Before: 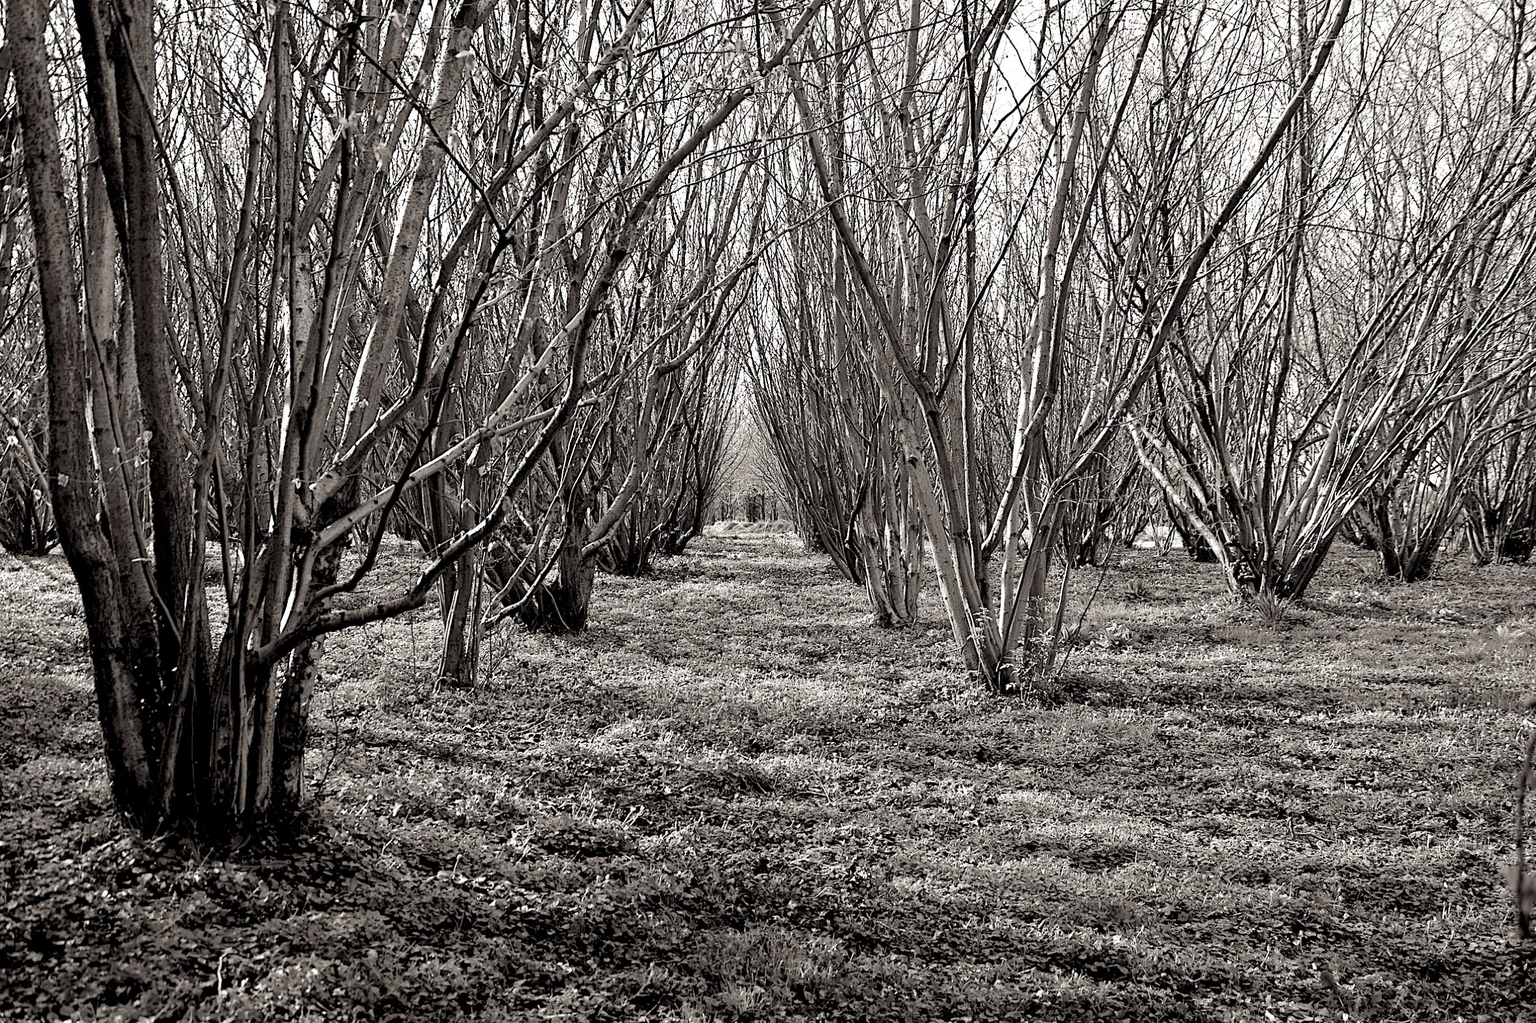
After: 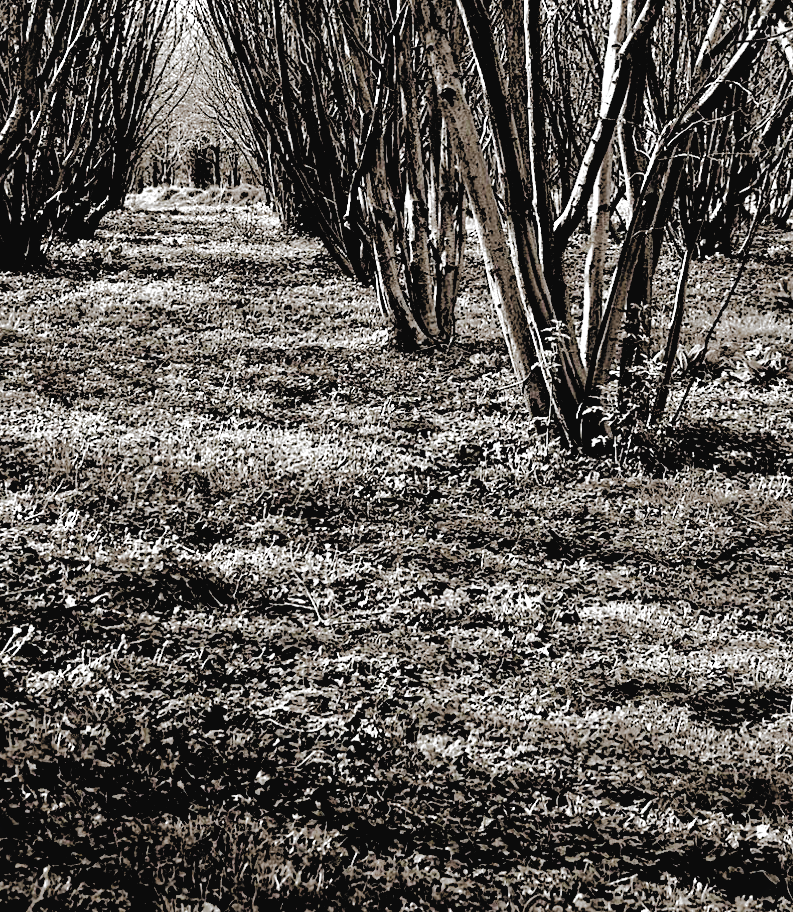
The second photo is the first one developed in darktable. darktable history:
shadows and highlights: shadows 39.58, highlights -59.83
crop: left 40.5%, top 39.115%, right 25.949%, bottom 2.977%
tone curve: curves: ch0 [(0, 0) (0.003, 0.038) (0.011, 0.035) (0.025, 0.03) (0.044, 0.044) (0.069, 0.062) (0.1, 0.087) (0.136, 0.114) (0.177, 0.15) (0.224, 0.193) (0.277, 0.242) (0.335, 0.299) (0.399, 0.361) (0.468, 0.437) (0.543, 0.521) (0.623, 0.614) (0.709, 0.717) (0.801, 0.817) (0.898, 0.913) (1, 1)], preserve colors none
filmic rgb: black relative exposure -1.09 EV, white relative exposure 2.1 EV, hardness 1.55, contrast 2.234, preserve chrominance no, color science v5 (2021), contrast in shadows safe, contrast in highlights safe
